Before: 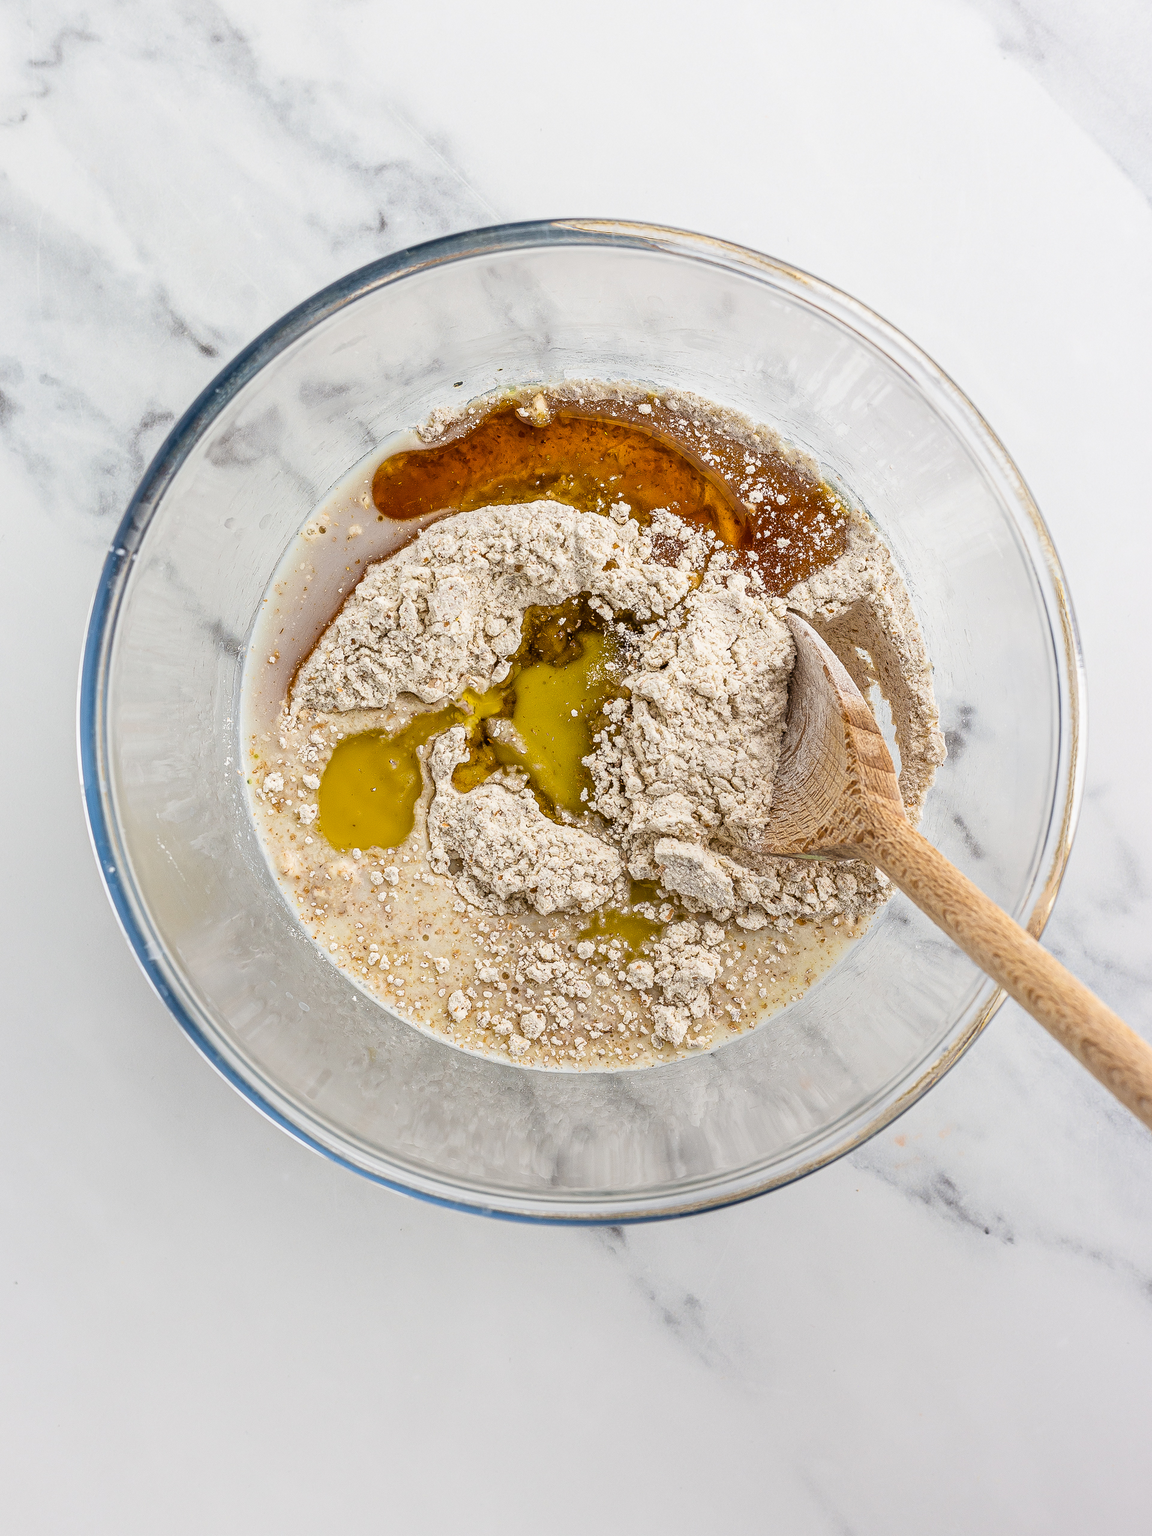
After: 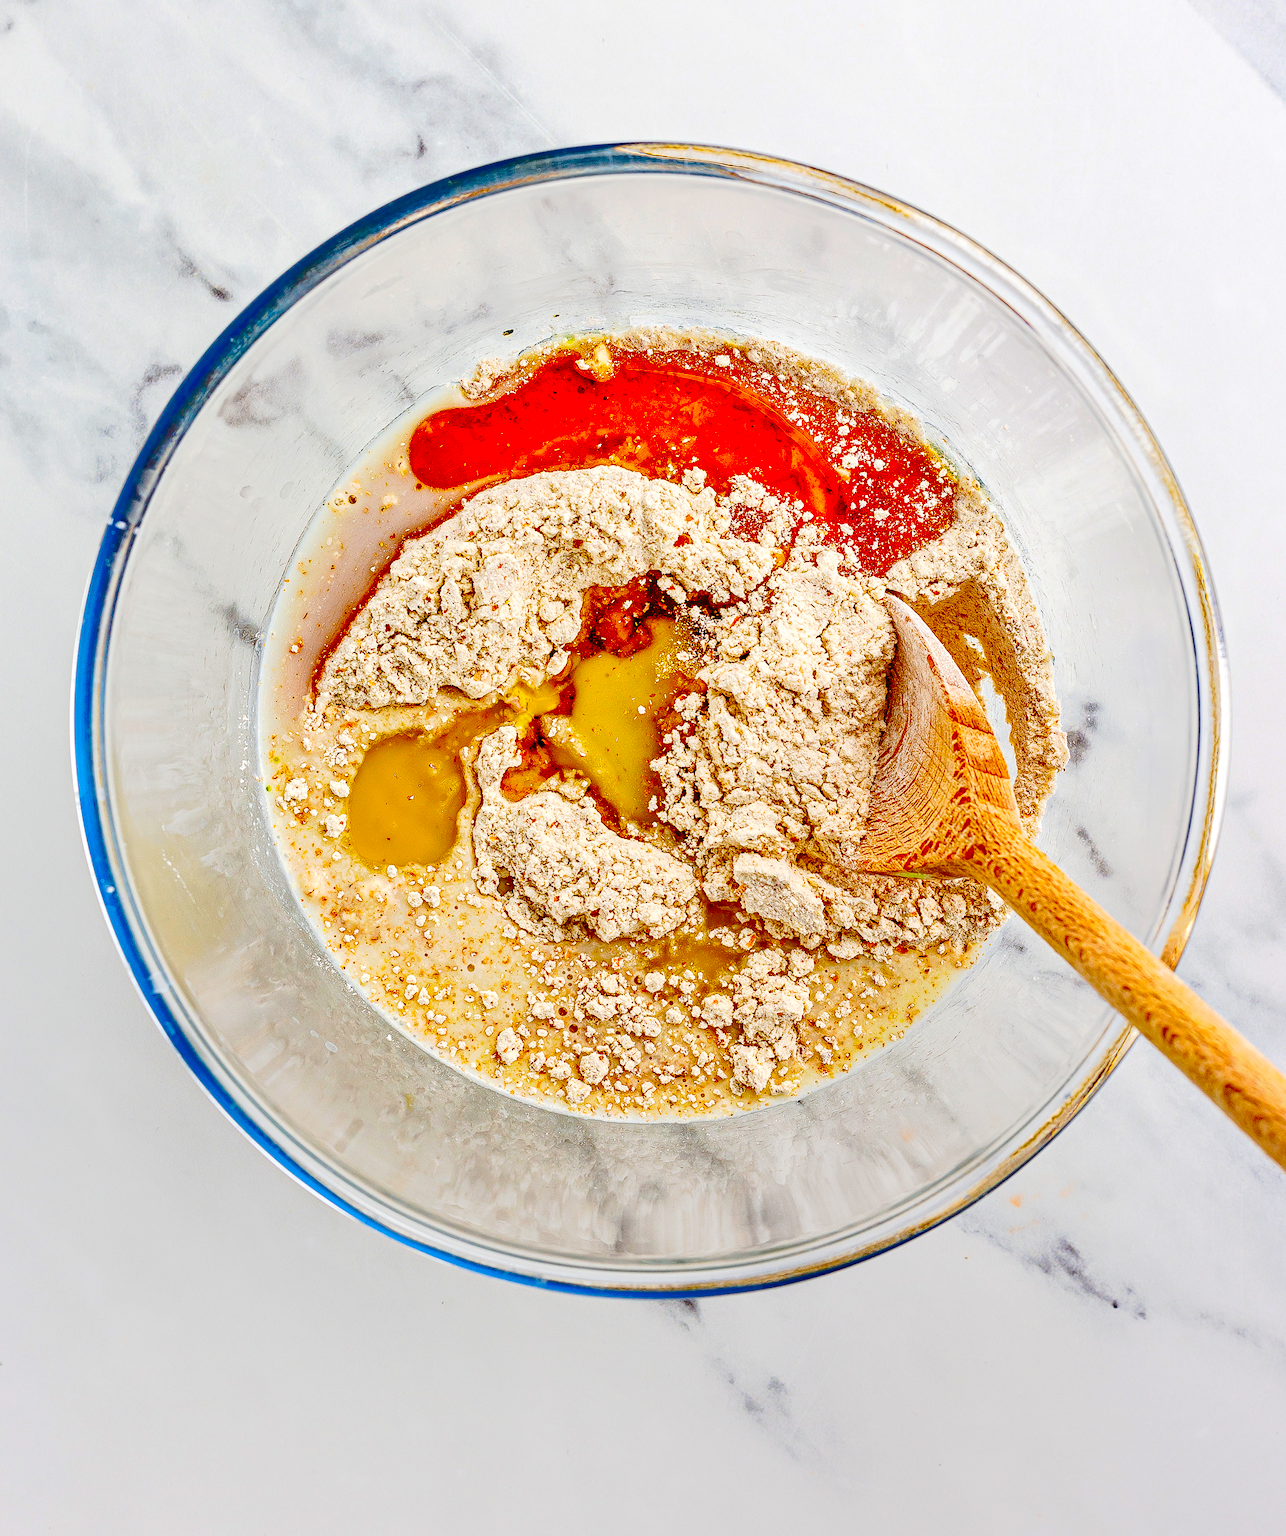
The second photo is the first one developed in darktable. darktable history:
exposure: black level correction 0.008, exposure 0.1 EV, compensate highlight preservation false
tone equalizer: -7 EV 0.158 EV, -6 EV 0.625 EV, -5 EV 1.16 EV, -4 EV 1.34 EV, -3 EV 1.12 EV, -2 EV 0.6 EV, -1 EV 0.154 EV, mask exposure compensation -0.514 EV
color correction: highlights b* -0.057, saturation 2.19
tone curve: curves: ch0 [(0, 0) (0.003, 0.075) (0.011, 0.079) (0.025, 0.079) (0.044, 0.082) (0.069, 0.085) (0.1, 0.089) (0.136, 0.096) (0.177, 0.105) (0.224, 0.14) (0.277, 0.202) (0.335, 0.304) (0.399, 0.417) (0.468, 0.521) (0.543, 0.636) (0.623, 0.726) (0.709, 0.801) (0.801, 0.878) (0.898, 0.927) (1, 1)], preserve colors none
crop: left 1.381%, top 6.199%, right 1.285%, bottom 6.663%
shadows and highlights: soften with gaussian
